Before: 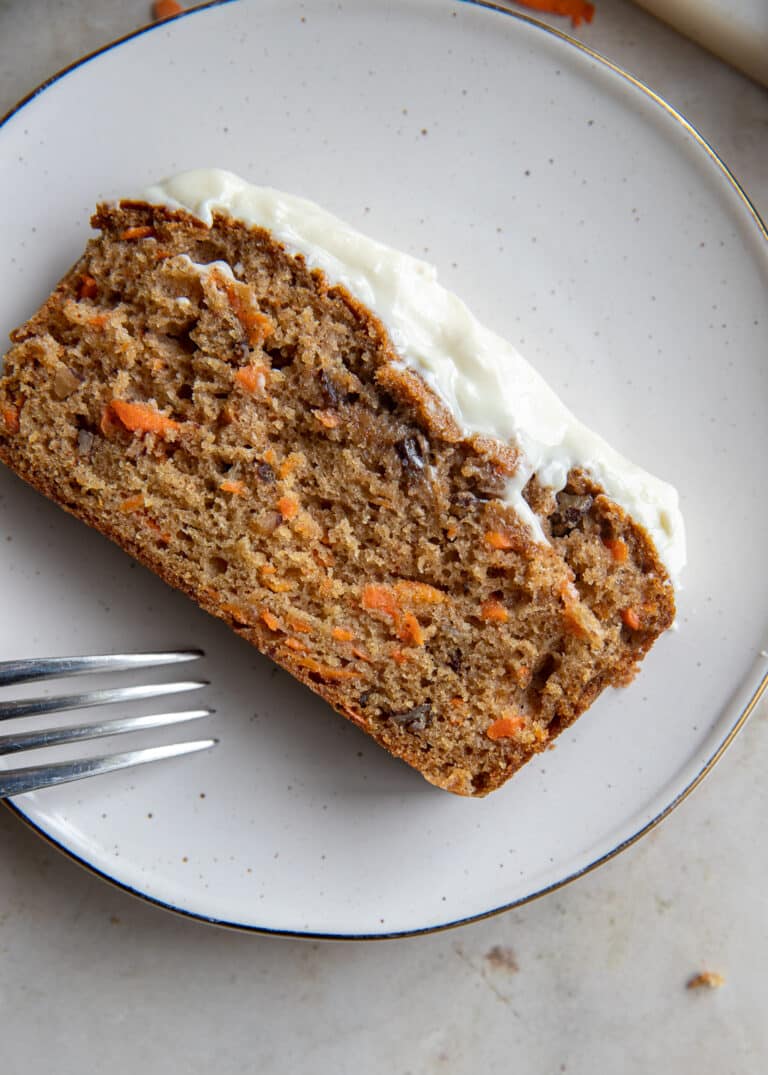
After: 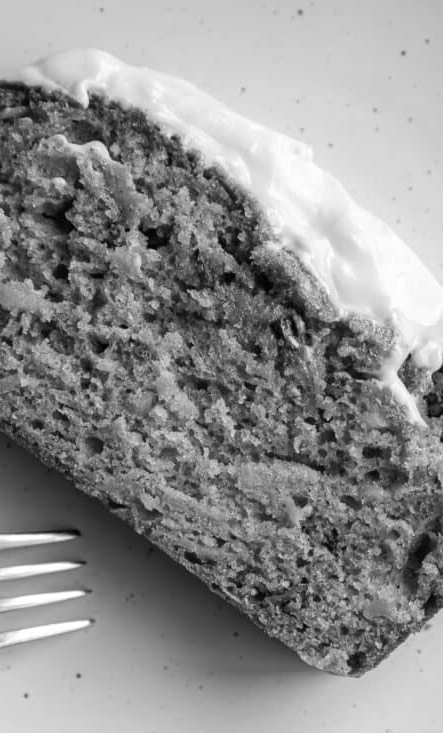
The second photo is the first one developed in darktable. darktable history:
crop: left 16.202%, top 11.208%, right 26.045%, bottom 20.557%
monochrome: on, module defaults
